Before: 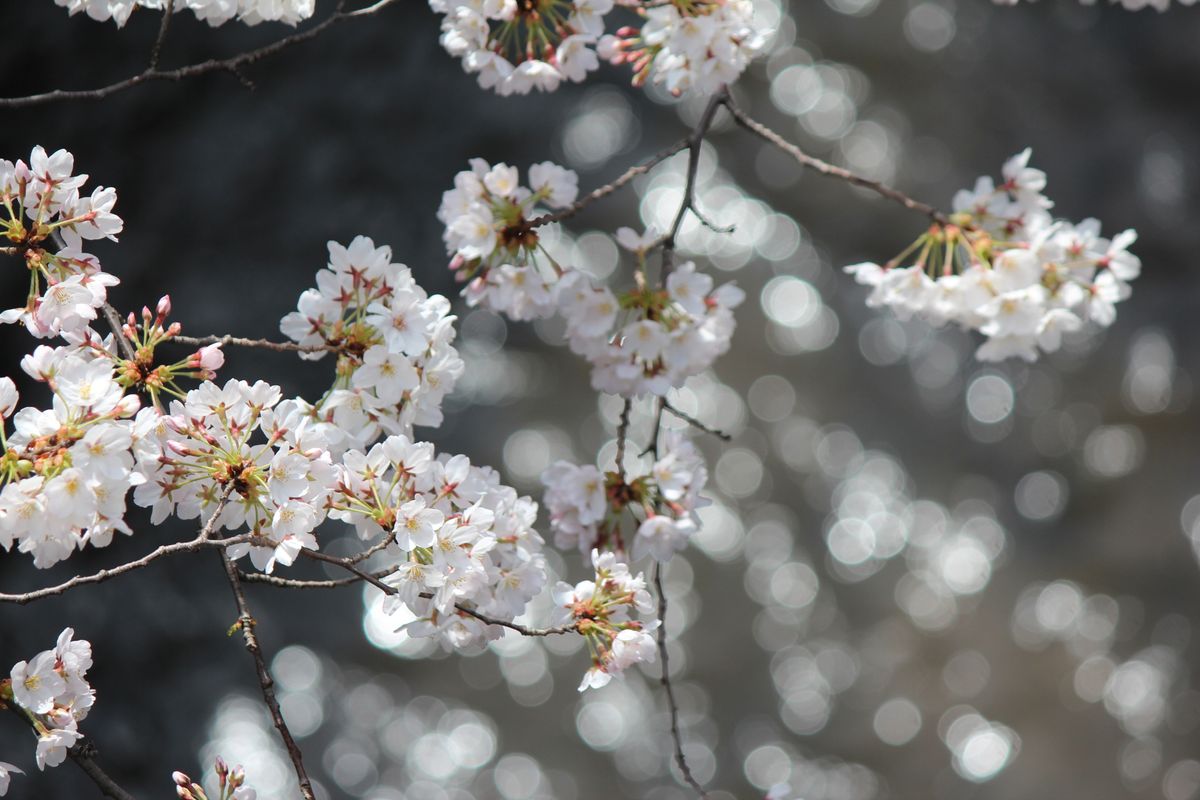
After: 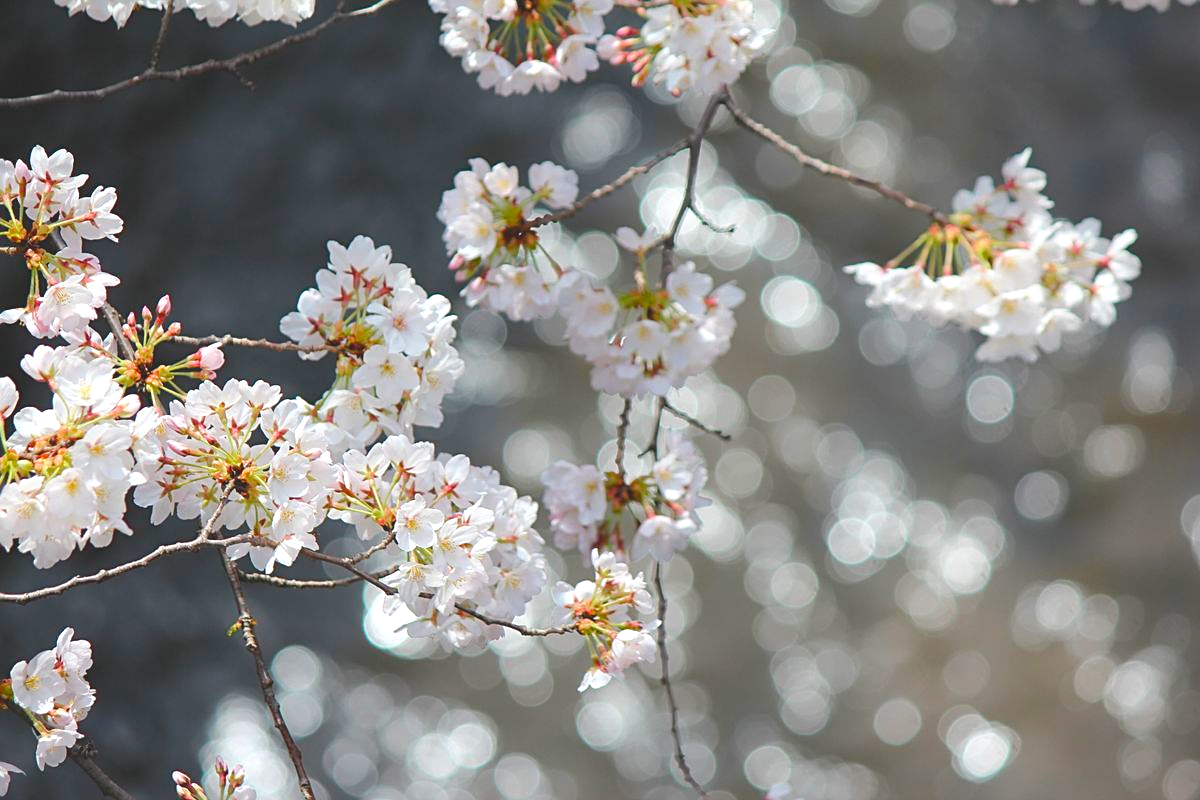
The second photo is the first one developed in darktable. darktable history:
exposure: black level correction -0.002, exposure 0.54 EV, compensate highlight preservation false
color balance rgb: global offset › luminance -0.51%, perceptual saturation grading › global saturation 27.53%, perceptual saturation grading › highlights -25%, perceptual saturation grading › shadows 25%, perceptual brilliance grading › highlights 6.62%, perceptual brilliance grading › mid-tones 17.07%, perceptual brilliance grading › shadows -5.23%
contrast brightness saturation: contrast -0.28
sharpen: on, module defaults
